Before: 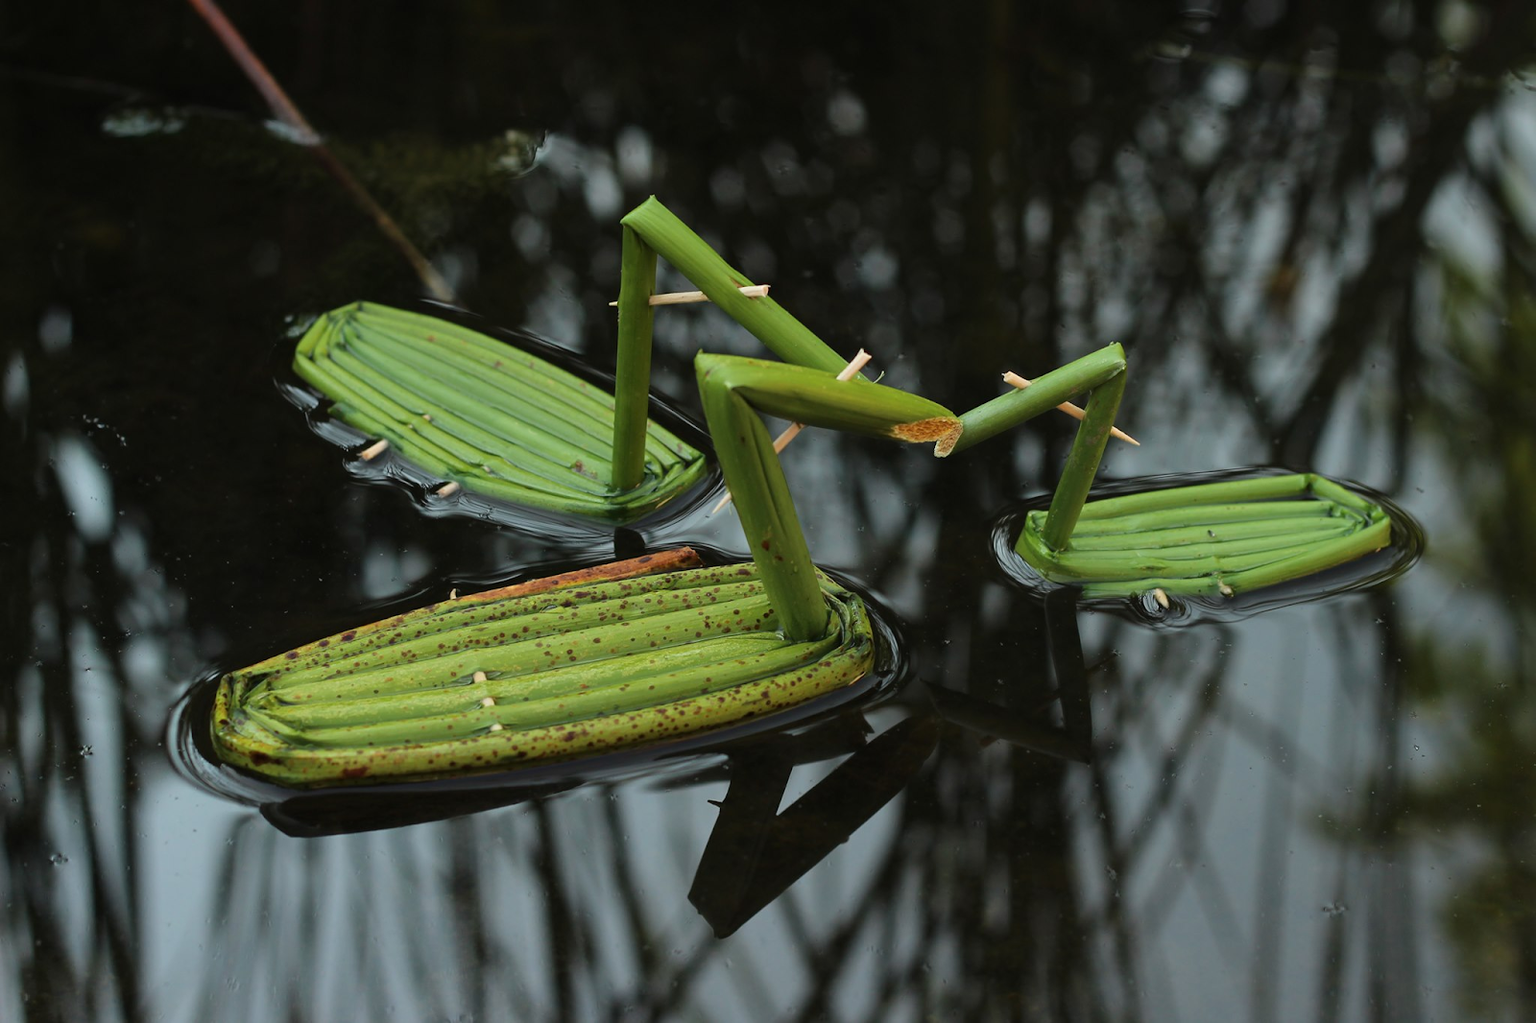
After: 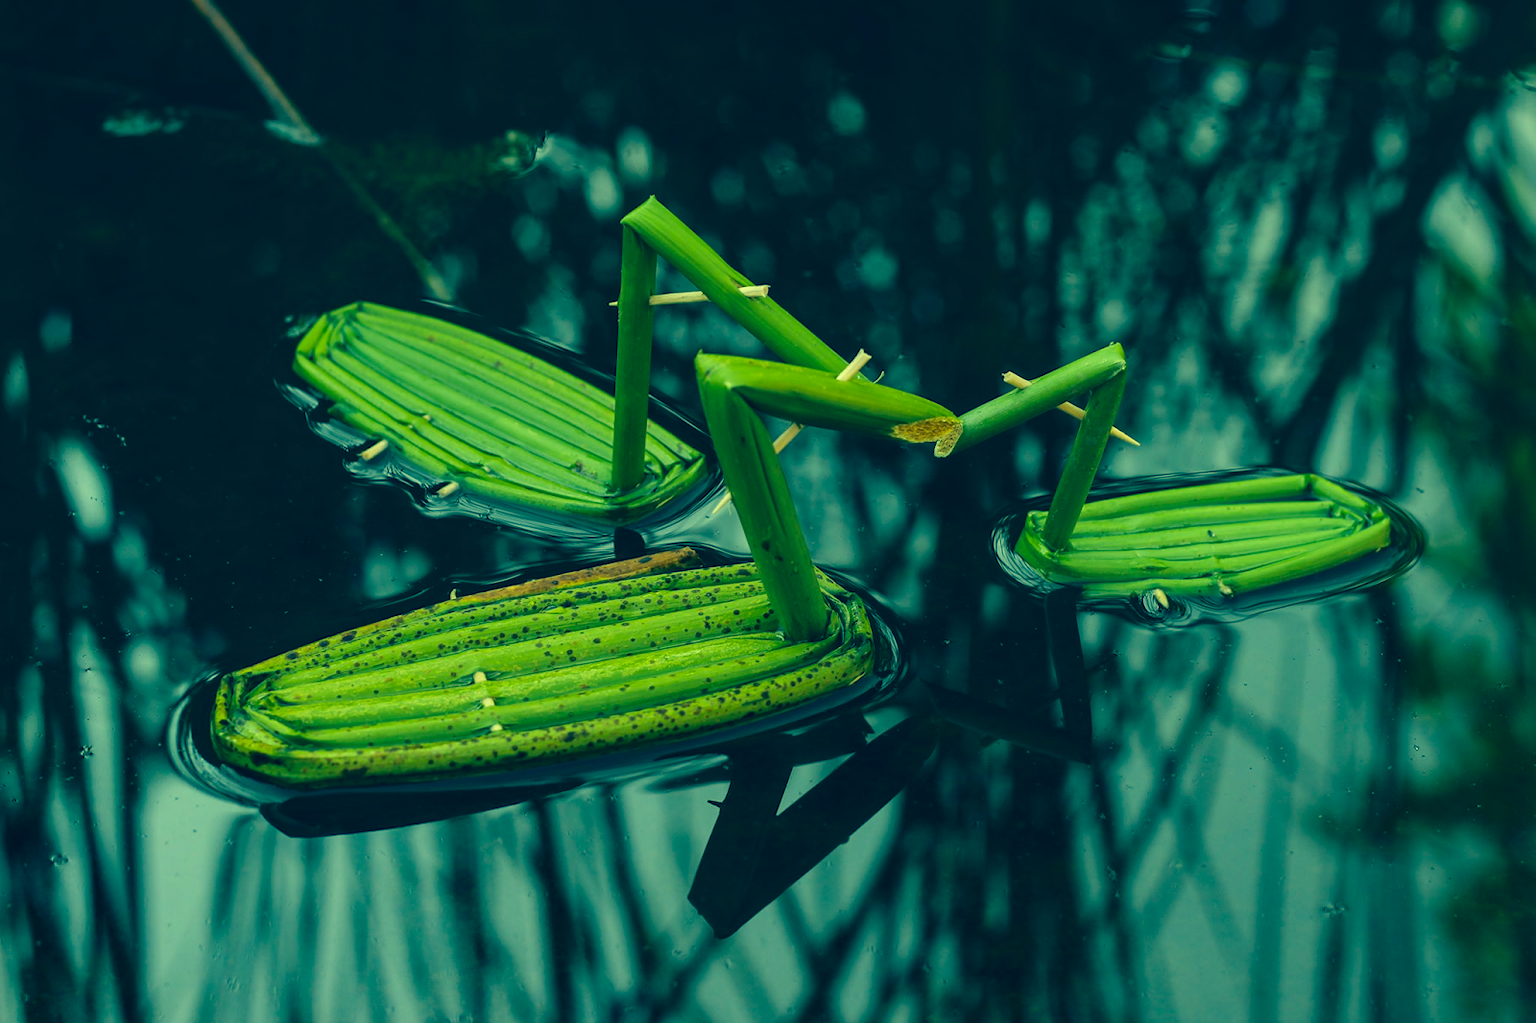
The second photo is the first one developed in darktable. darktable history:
local contrast: detail 130%
color correction: highlights a* -15.75, highlights b* 39.52, shadows a* -39.52, shadows b* -26
